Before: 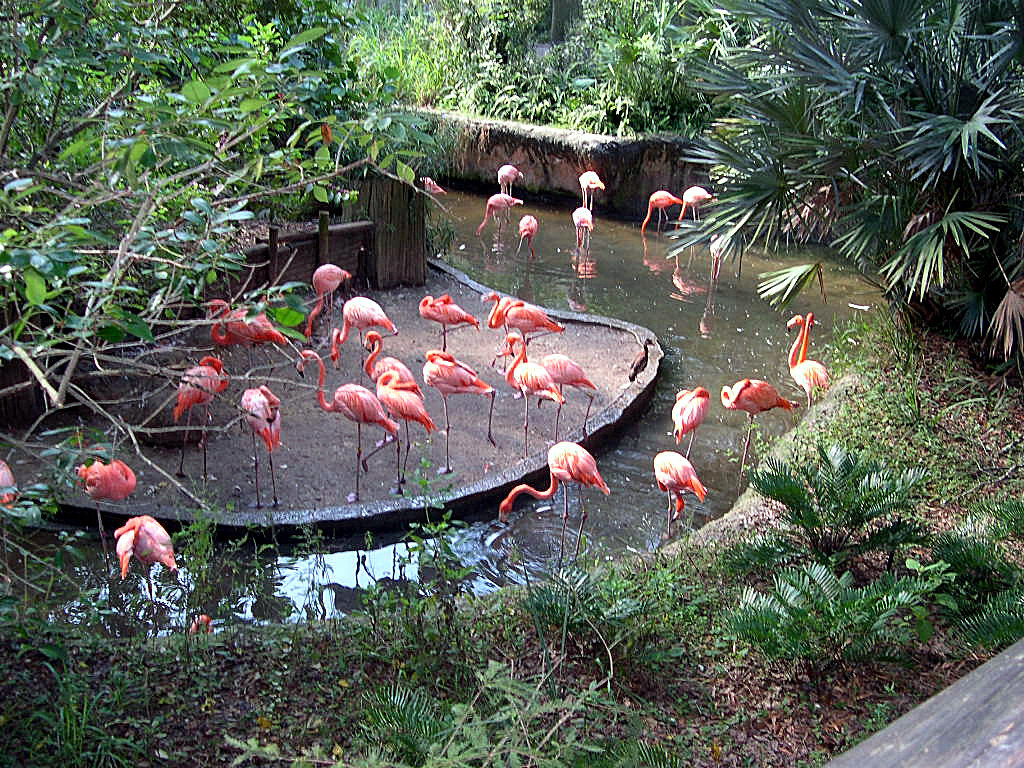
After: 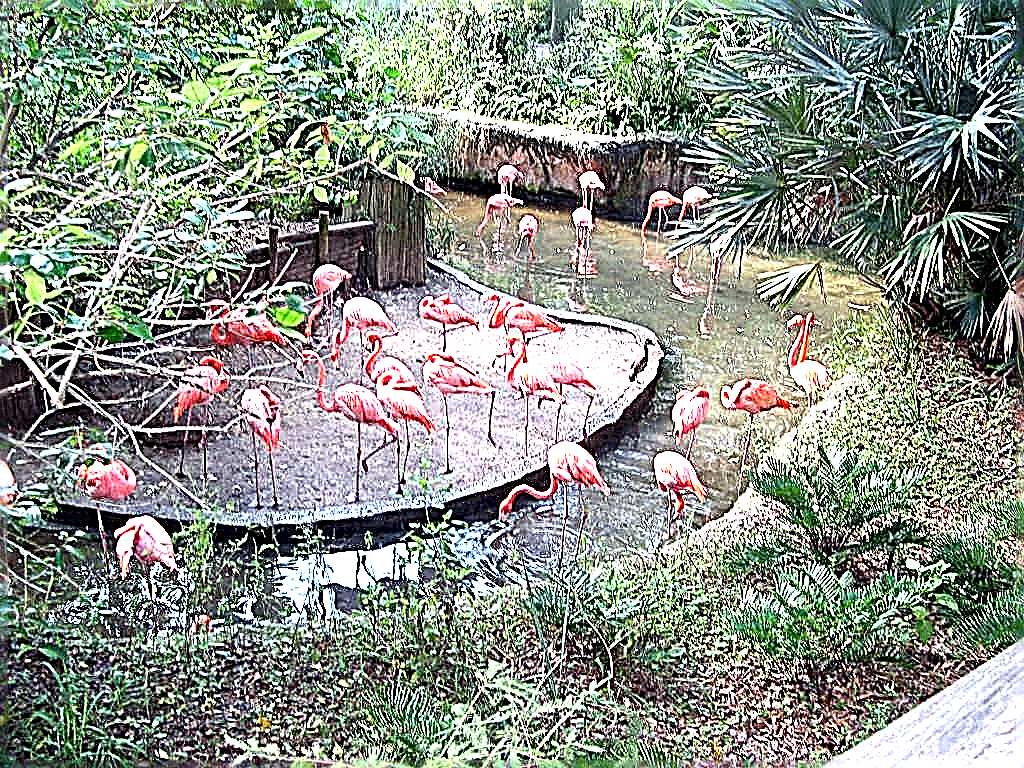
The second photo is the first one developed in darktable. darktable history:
exposure: black level correction 0, exposure 1.75 EV, compensate exposure bias true, compensate highlight preservation false
tone equalizer: on, module defaults
sharpen: radius 3.158, amount 1.731
